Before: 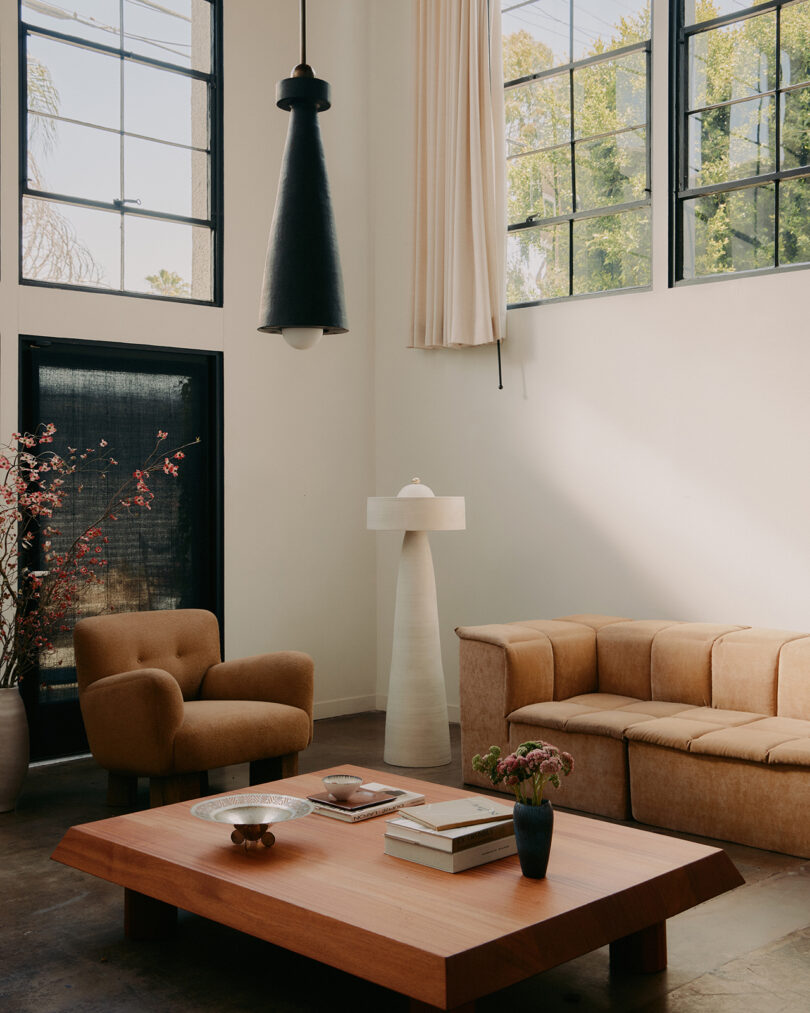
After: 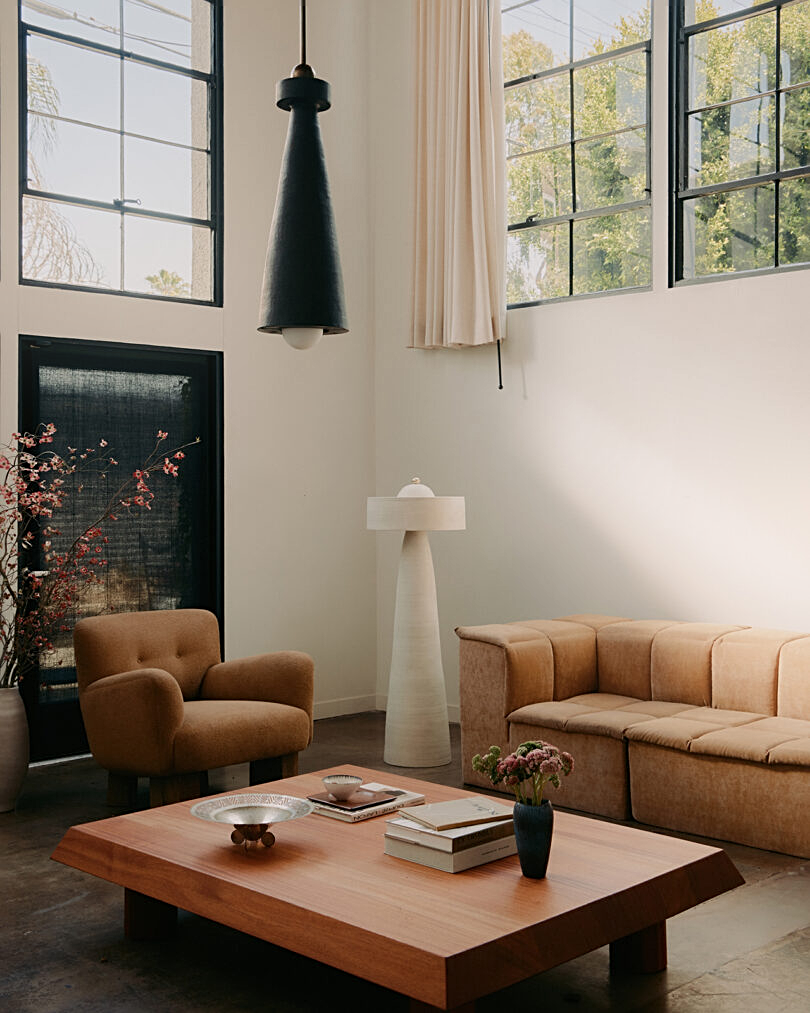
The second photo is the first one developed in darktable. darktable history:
sharpen: radius 2.167, amount 0.381, threshold 0
bloom: size 16%, threshold 98%, strength 20%
